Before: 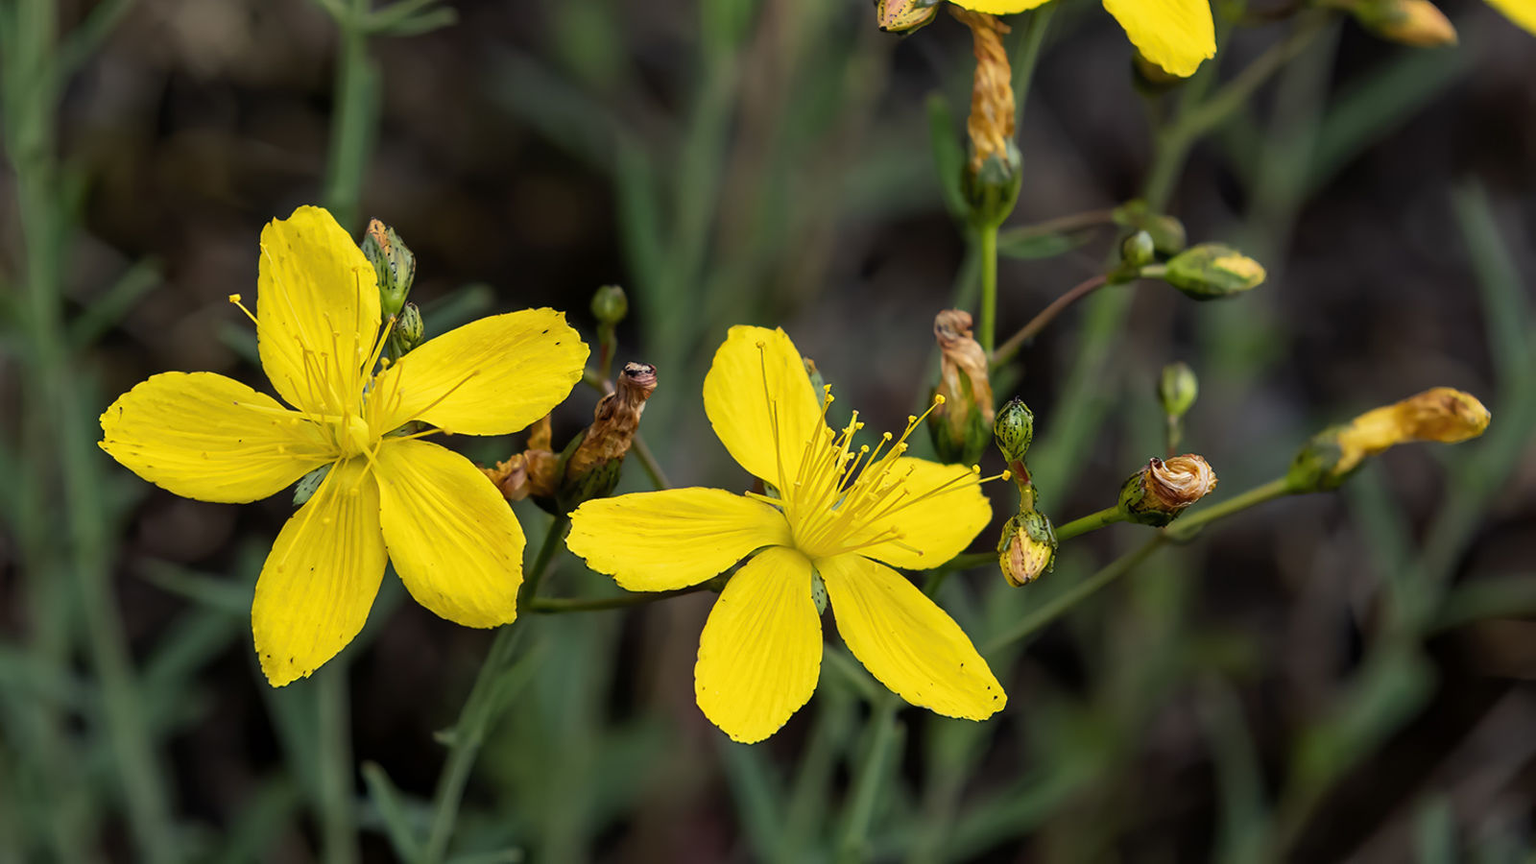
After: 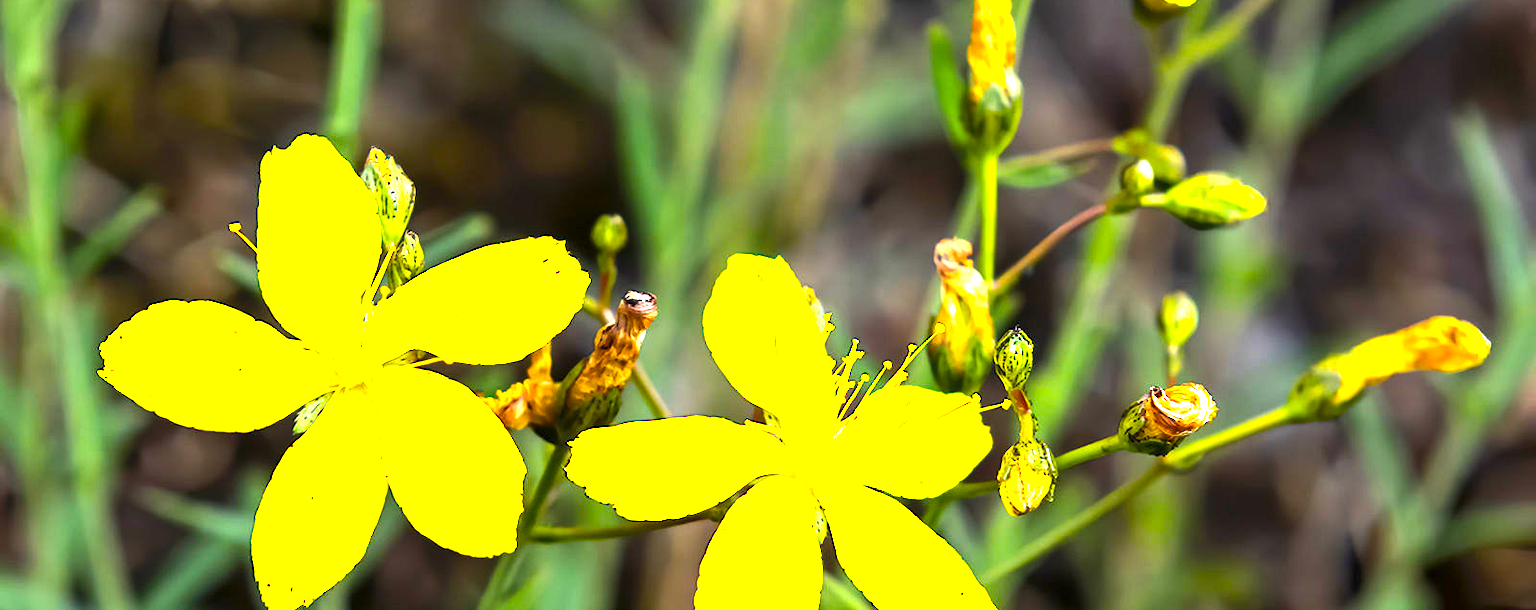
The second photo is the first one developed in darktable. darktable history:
exposure: exposure 1 EV, compensate highlight preservation false
color balance rgb: linear chroma grading › shadows -10%, linear chroma grading › global chroma 20%, perceptual saturation grading › global saturation 15%, perceptual brilliance grading › global brilliance 30%, perceptual brilliance grading › highlights 12%, perceptual brilliance grading › mid-tones 24%, global vibrance 20%
crop and rotate: top 8.293%, bottom 20.996%
